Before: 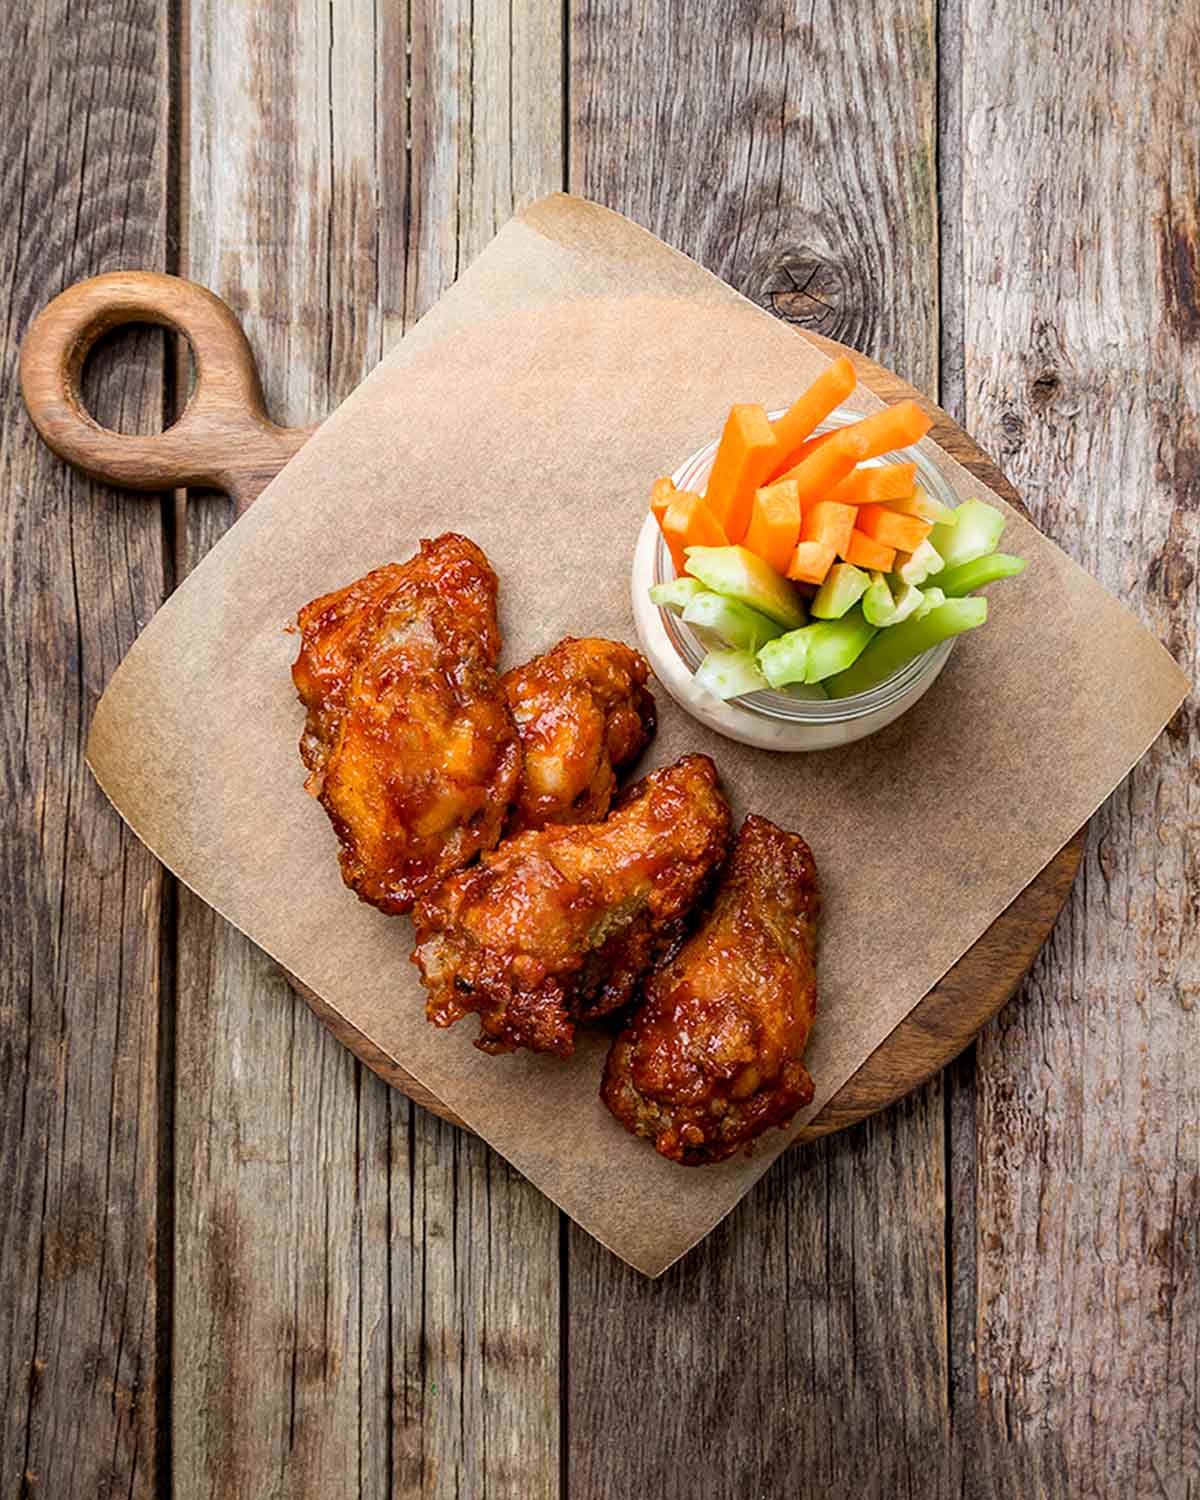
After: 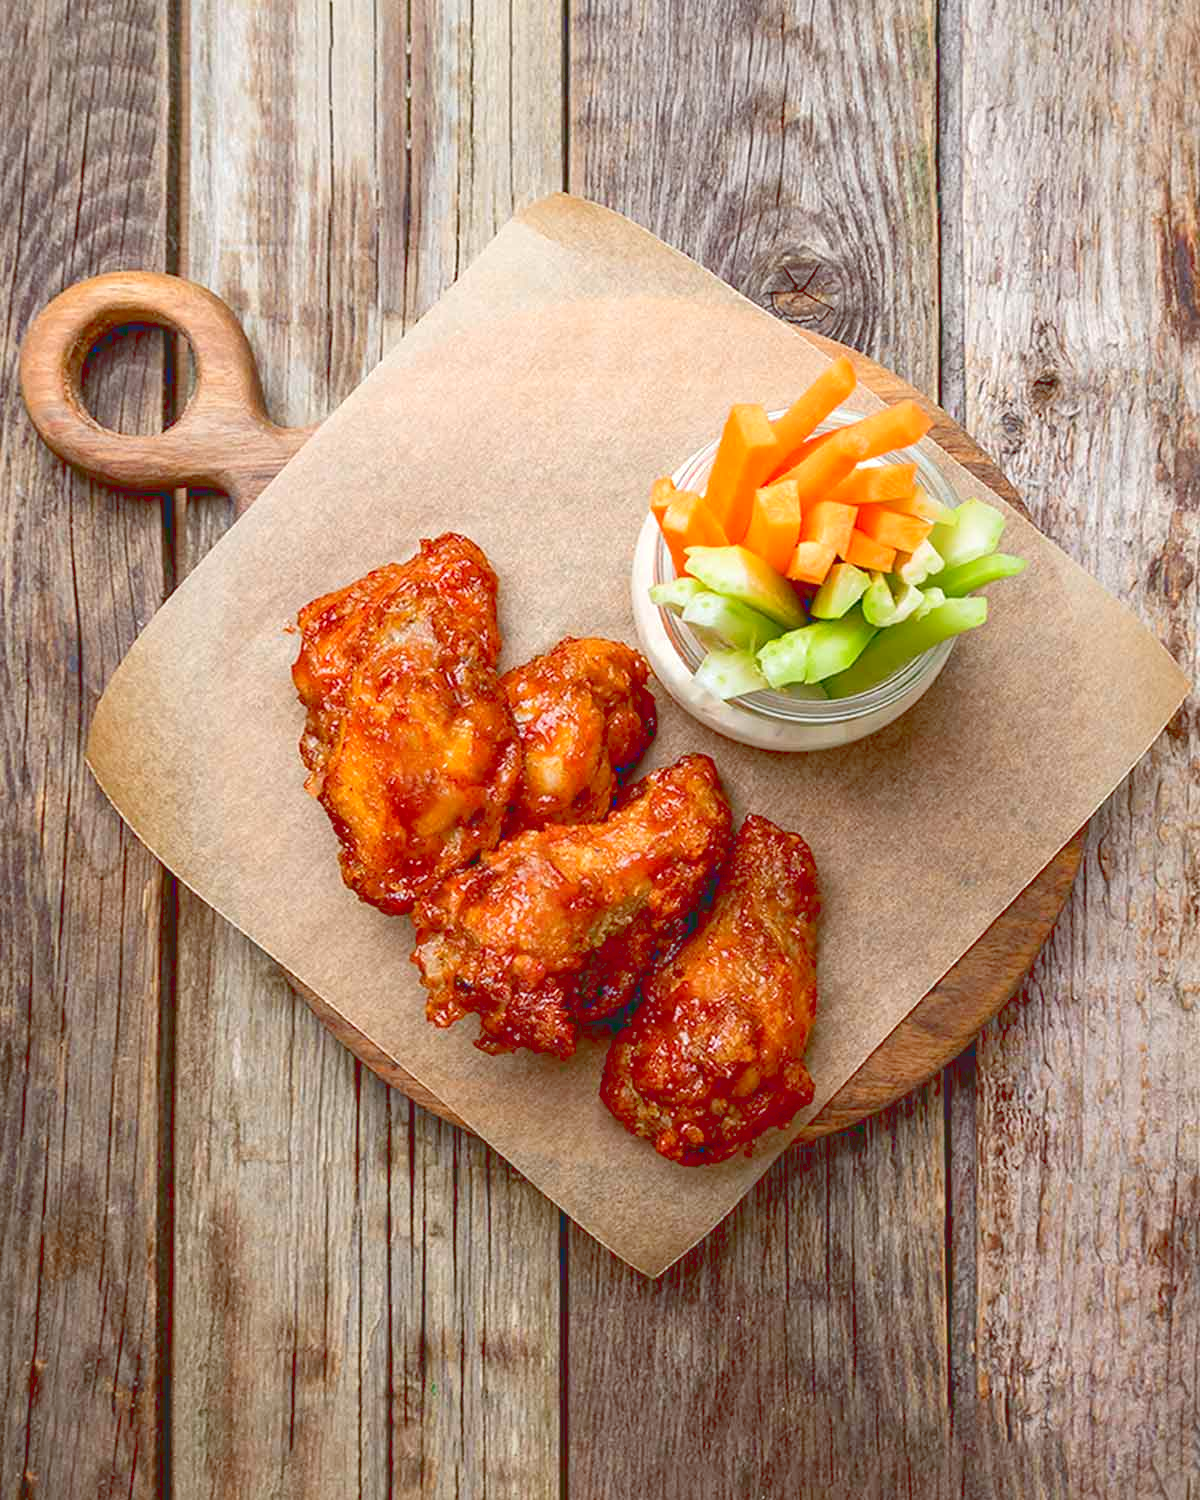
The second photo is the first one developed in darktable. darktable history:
tone curve: curves: ch0 [(0, 0.137) (1, 1)], color space Lab, linked channels, preserve colors none
levels: levels [0, 0.492, 0.984]
